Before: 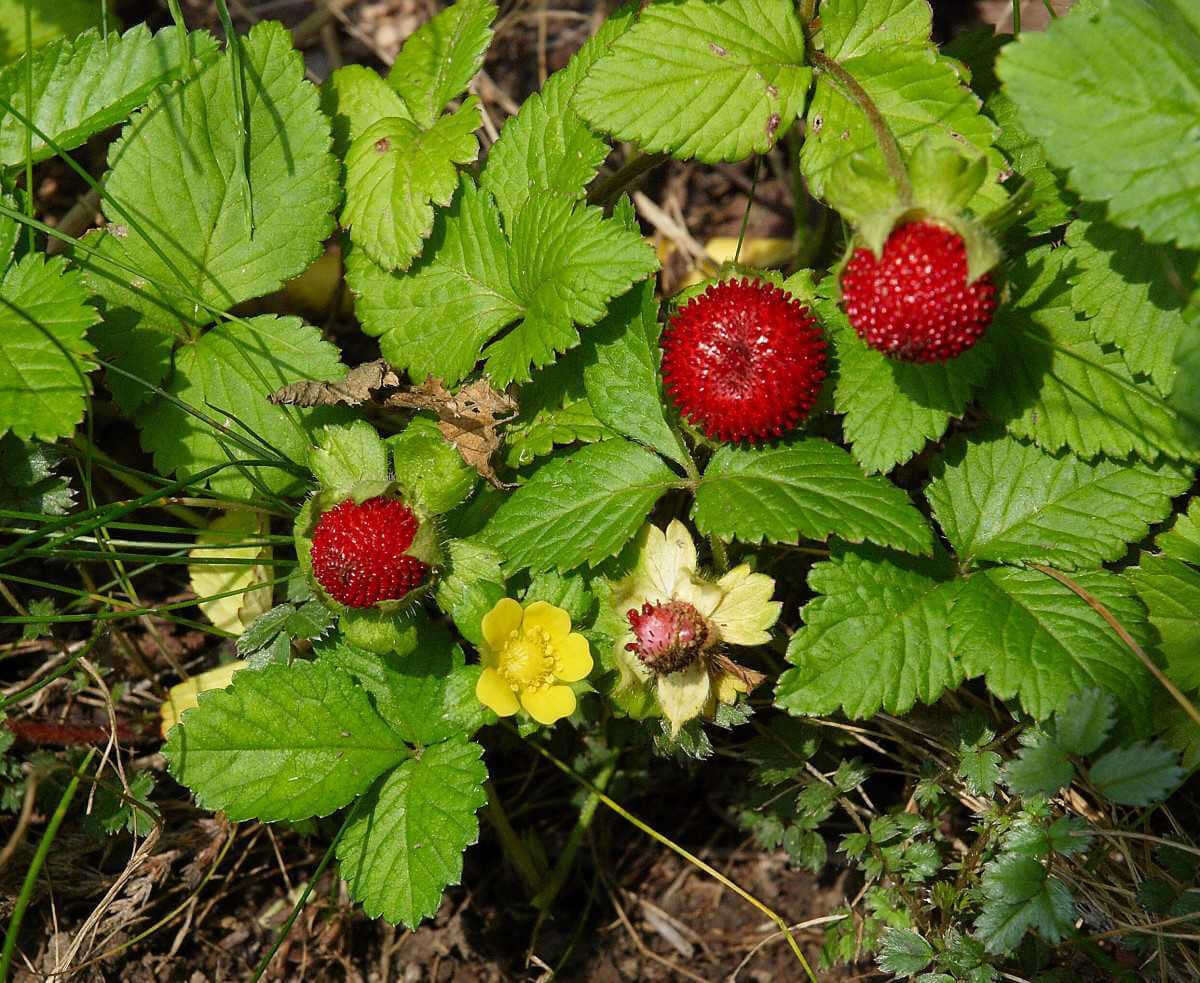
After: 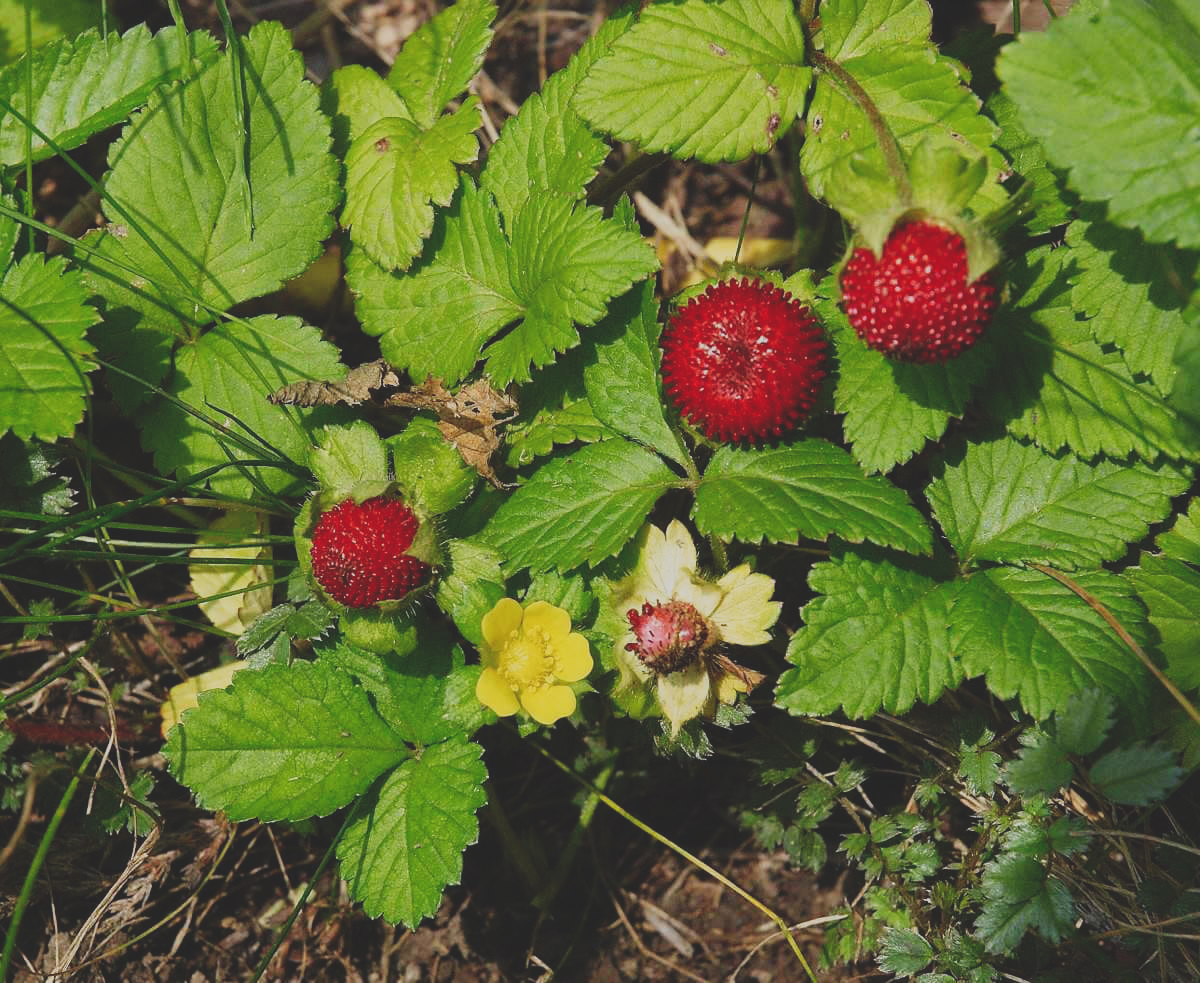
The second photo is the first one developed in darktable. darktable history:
tone curve: curves: ch0 [(0, 0.148) (0.191, 0.225) (0.712, 0.695) (0.864, 0.797) (1, 0.839)], preserve colors none
